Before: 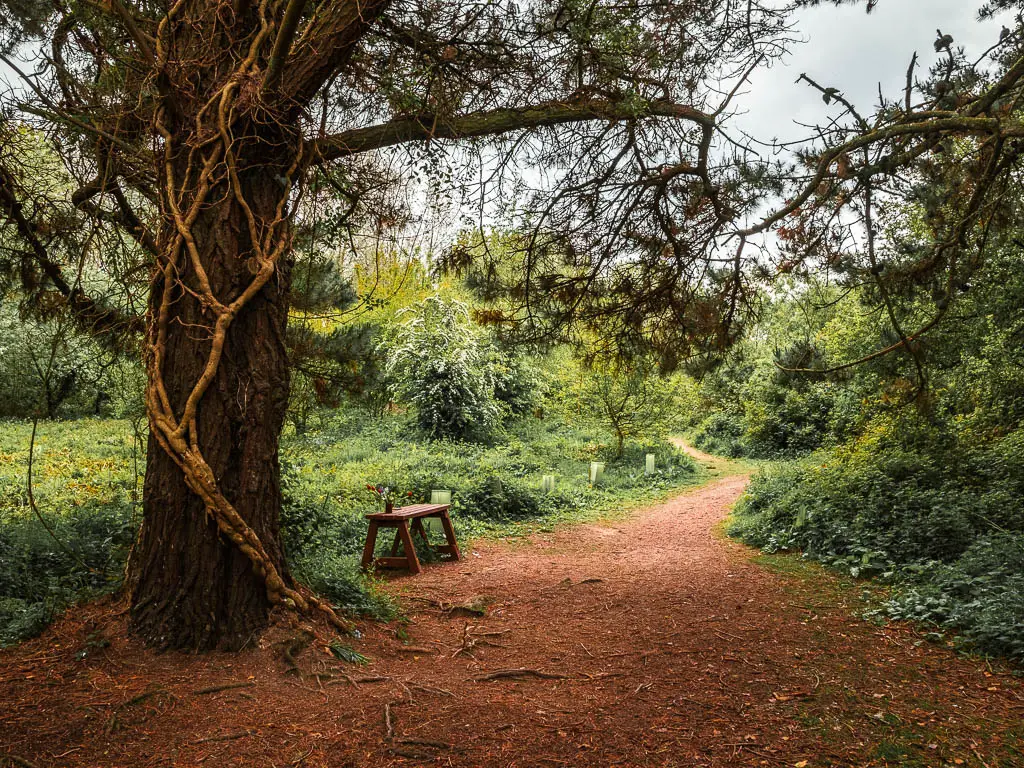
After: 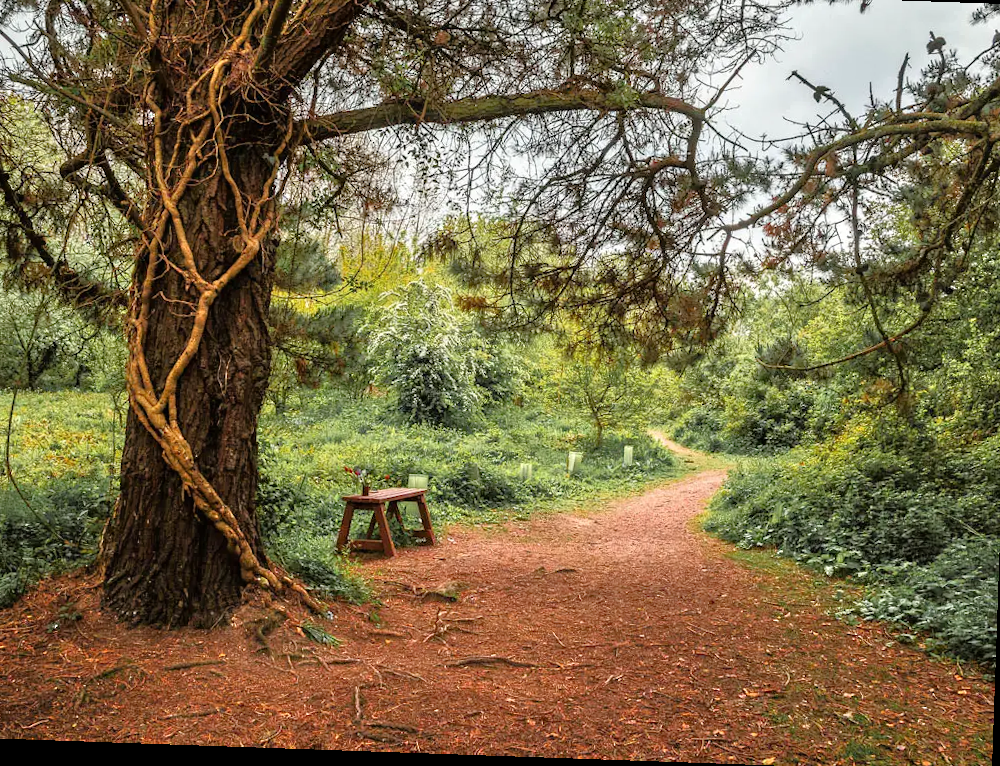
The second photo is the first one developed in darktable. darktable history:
tone equalizer: -7 EV 0.149 EV, -6 EV 0.629 EV, -5 EV 1.15 EV, -4 EV 1.33 EV, -3 EV 1.12 EV, -2 EV 0.6 EV, -1 EV 0.158 EV
crop and rotate: angle -1.99°, left 3.118%, top 3.875%, right 1.628%, bottom 0.705%
